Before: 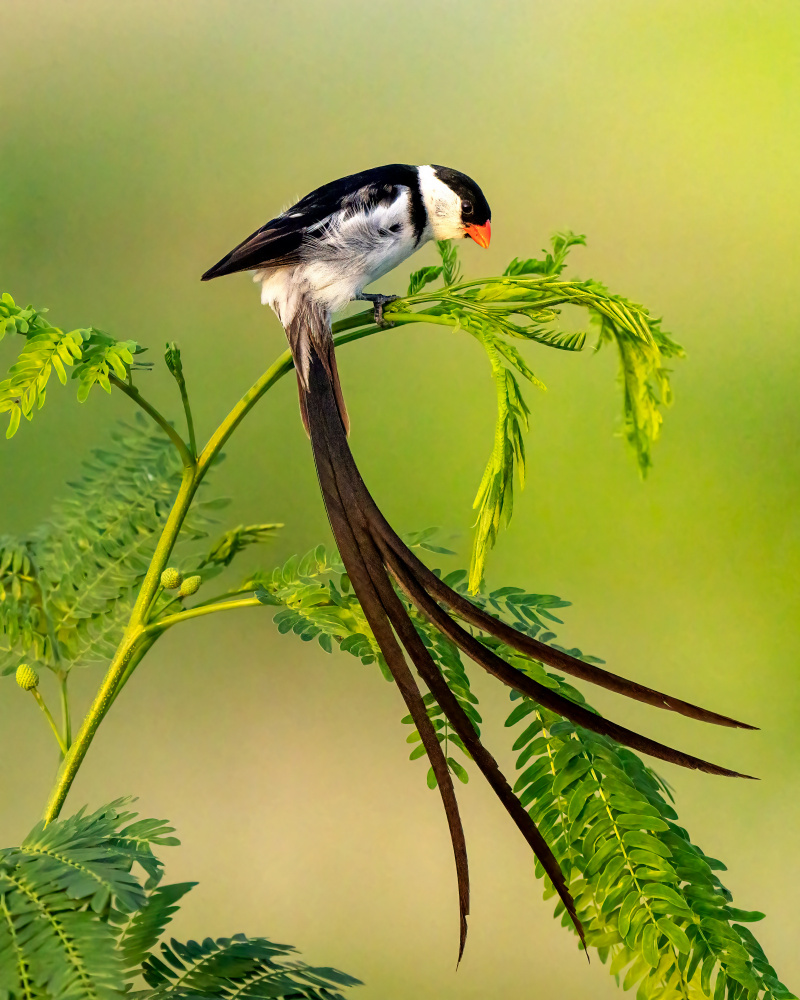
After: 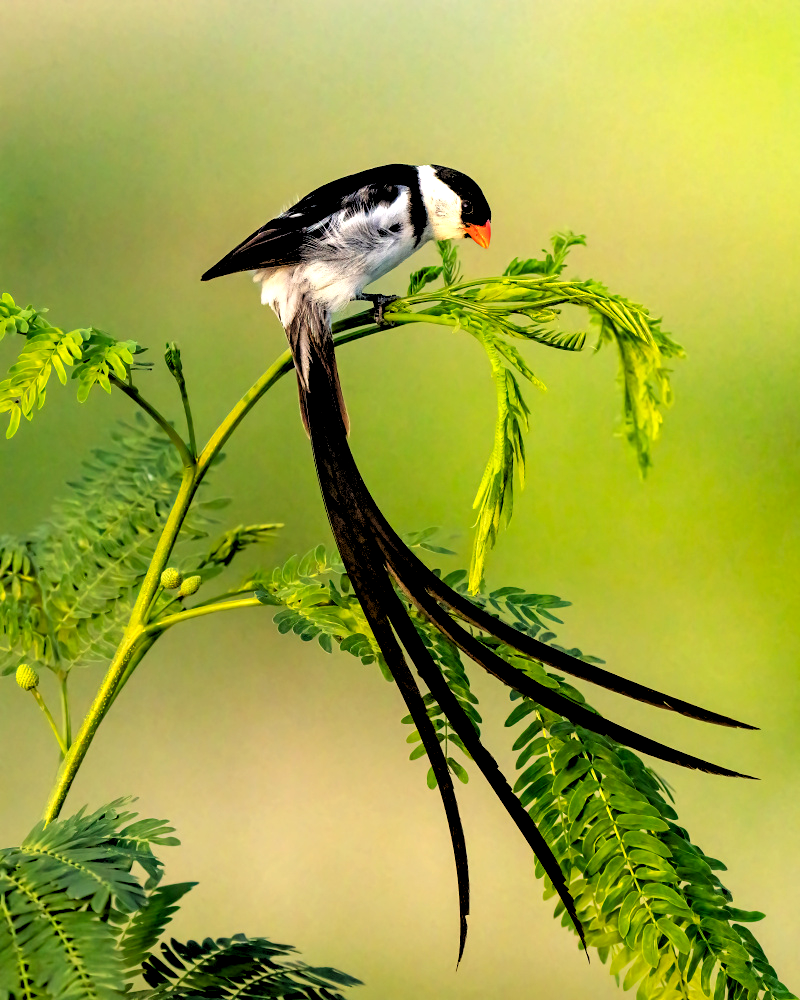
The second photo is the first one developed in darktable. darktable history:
rgb levels: levels [[0.034, 0.472, 0.904], [0, 0.5, 1], [0, 0.5, 1]]
exposure: black level correction 0.007, exposure 0.159 EV, compensate highlight preservation false
